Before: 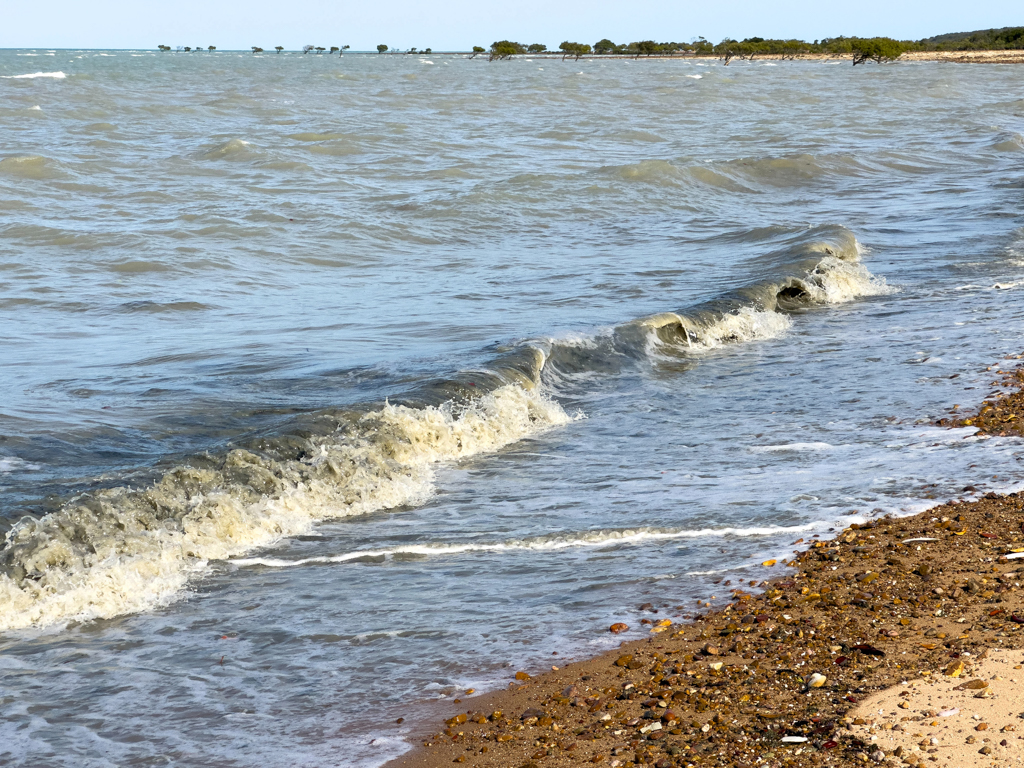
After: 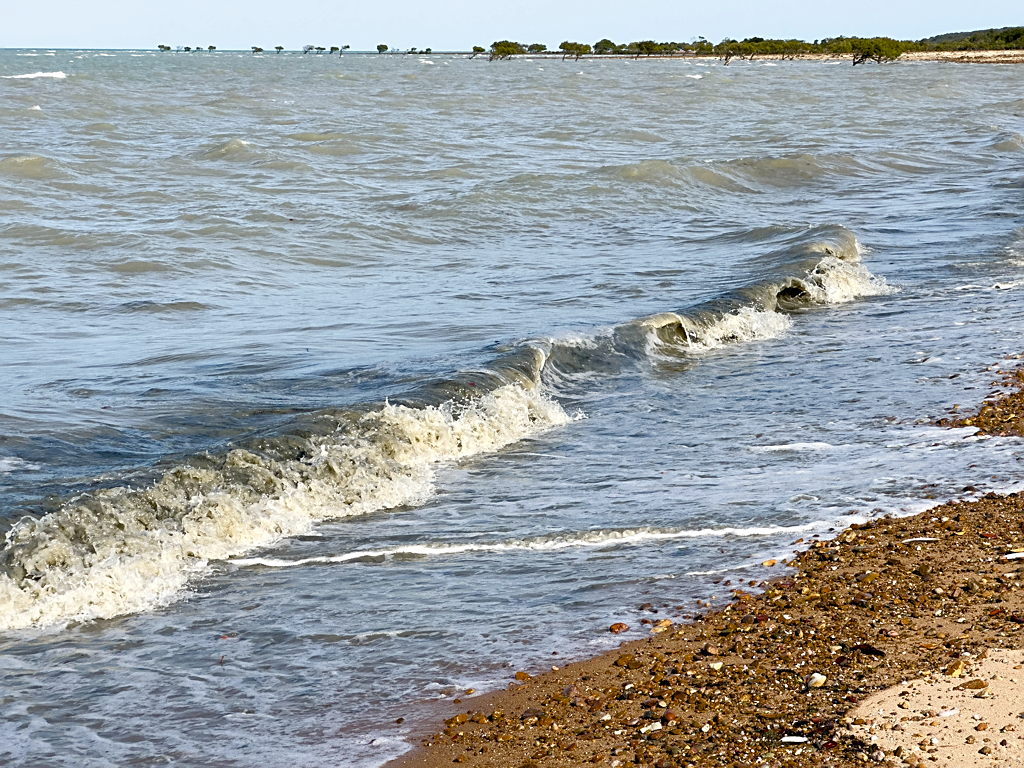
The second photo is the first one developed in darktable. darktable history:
color balance rgb: perceptual saturation grading › global saturation 20%, perceptual saturation grading › highlights -49.146%, perceptual saturation grading › shadows 25.632%
sharpen: on, module defaults
